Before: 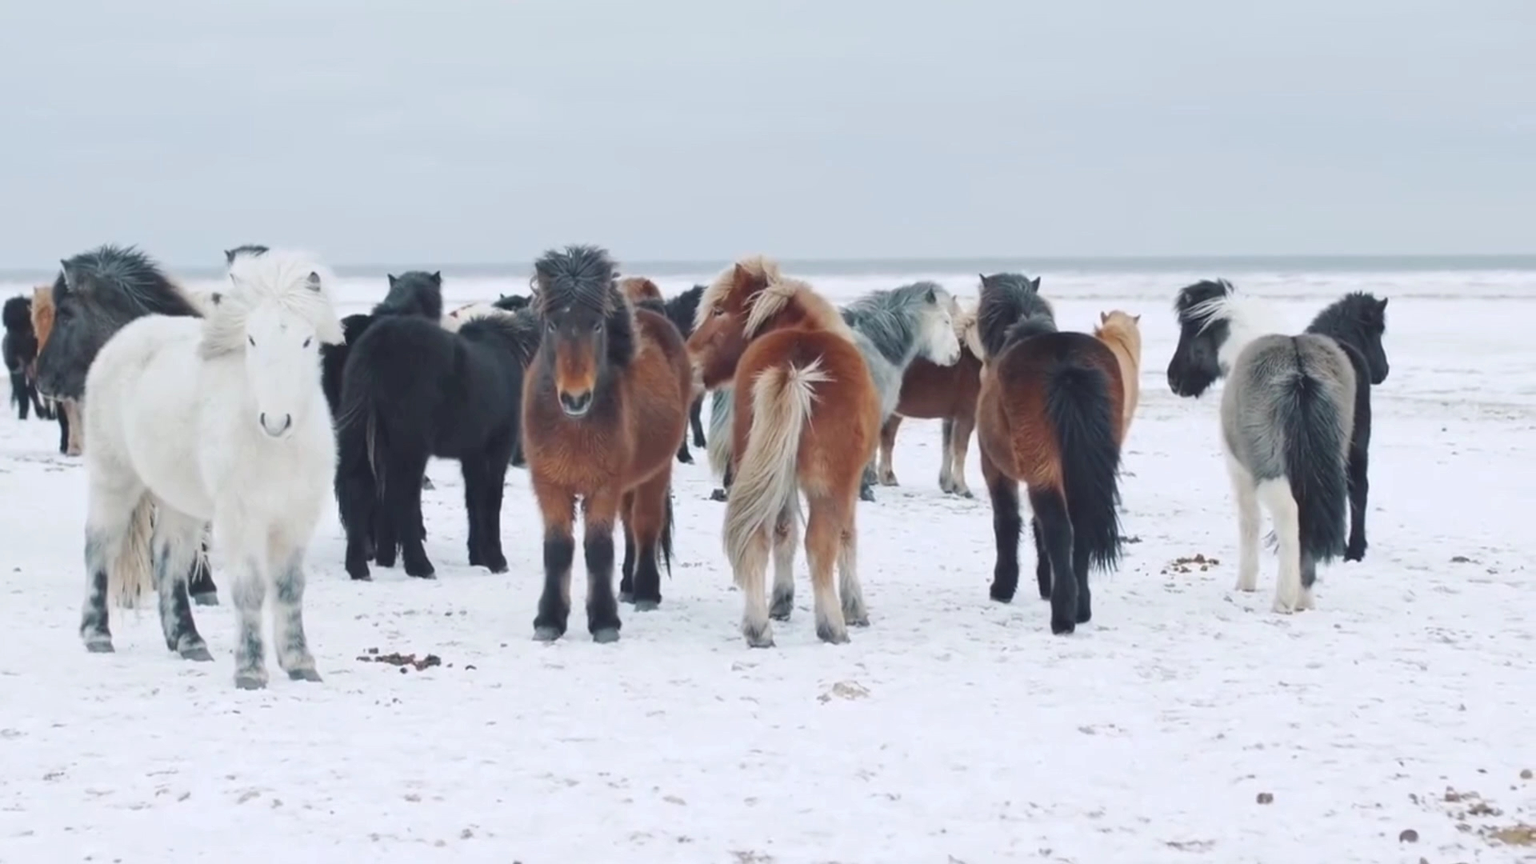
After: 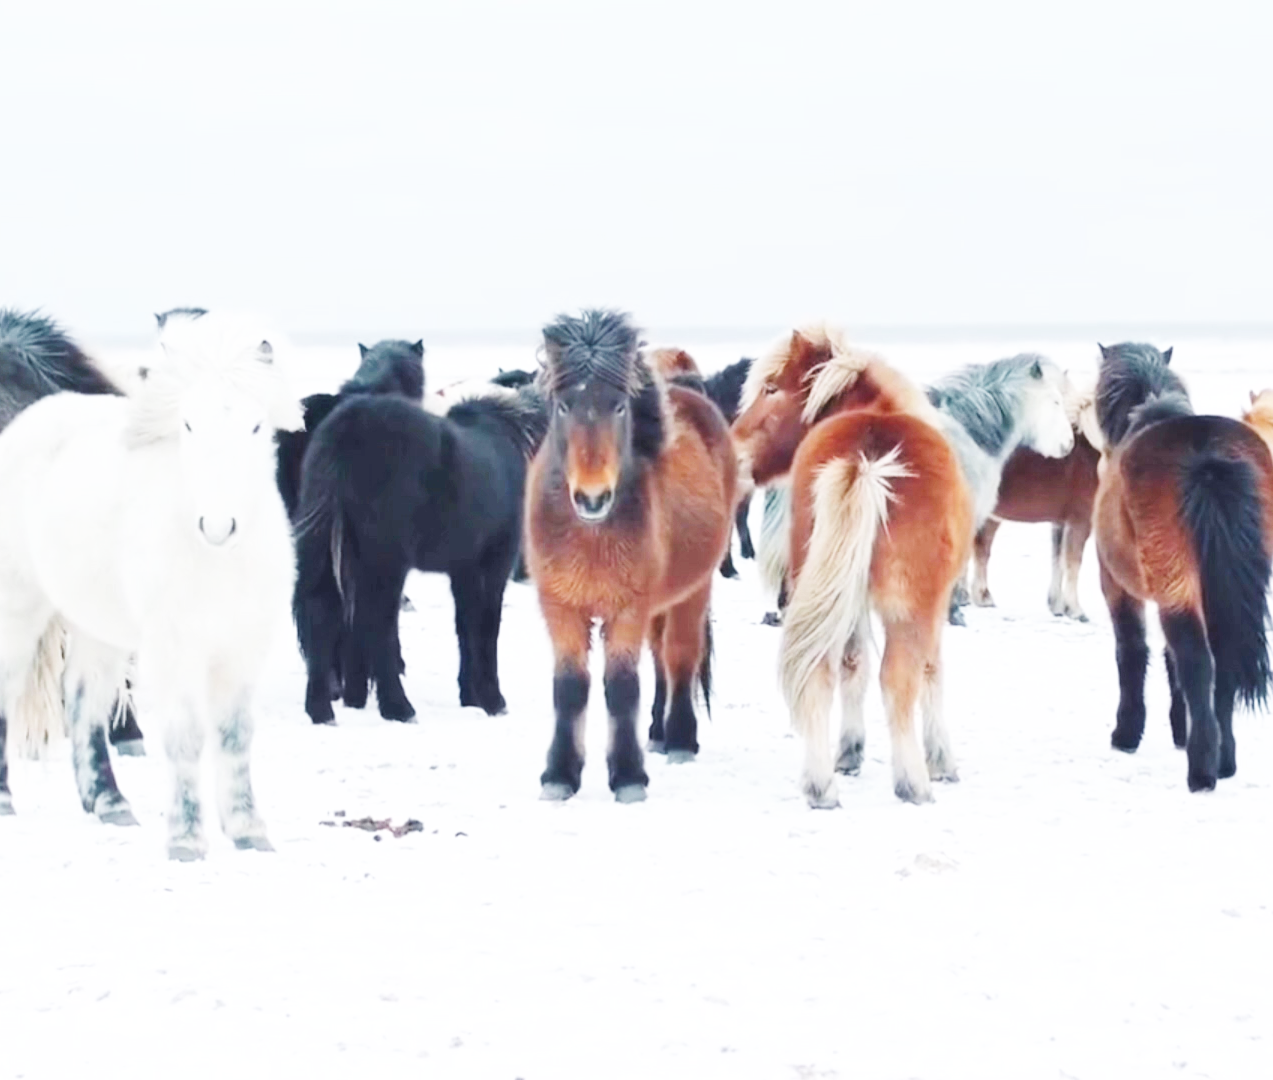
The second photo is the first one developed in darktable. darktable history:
exposure: black level correction 0, exposure 0 EV, compensate highlight preservation false
crop and rotate: left 6.628%, right 27.067%
base curve: curves: ch0 [(0, 0.003) (0.001, 0.002) (0.006, 0.004) (0.02, 0.022) (0.048, 0.086) (0.094, 0.234) (0.162, 0.431) (0.258, 0.629) (0.385, 0.8) (0.548, 0.918) (0.751, 0.988) (1, 1)], preserve colors none
